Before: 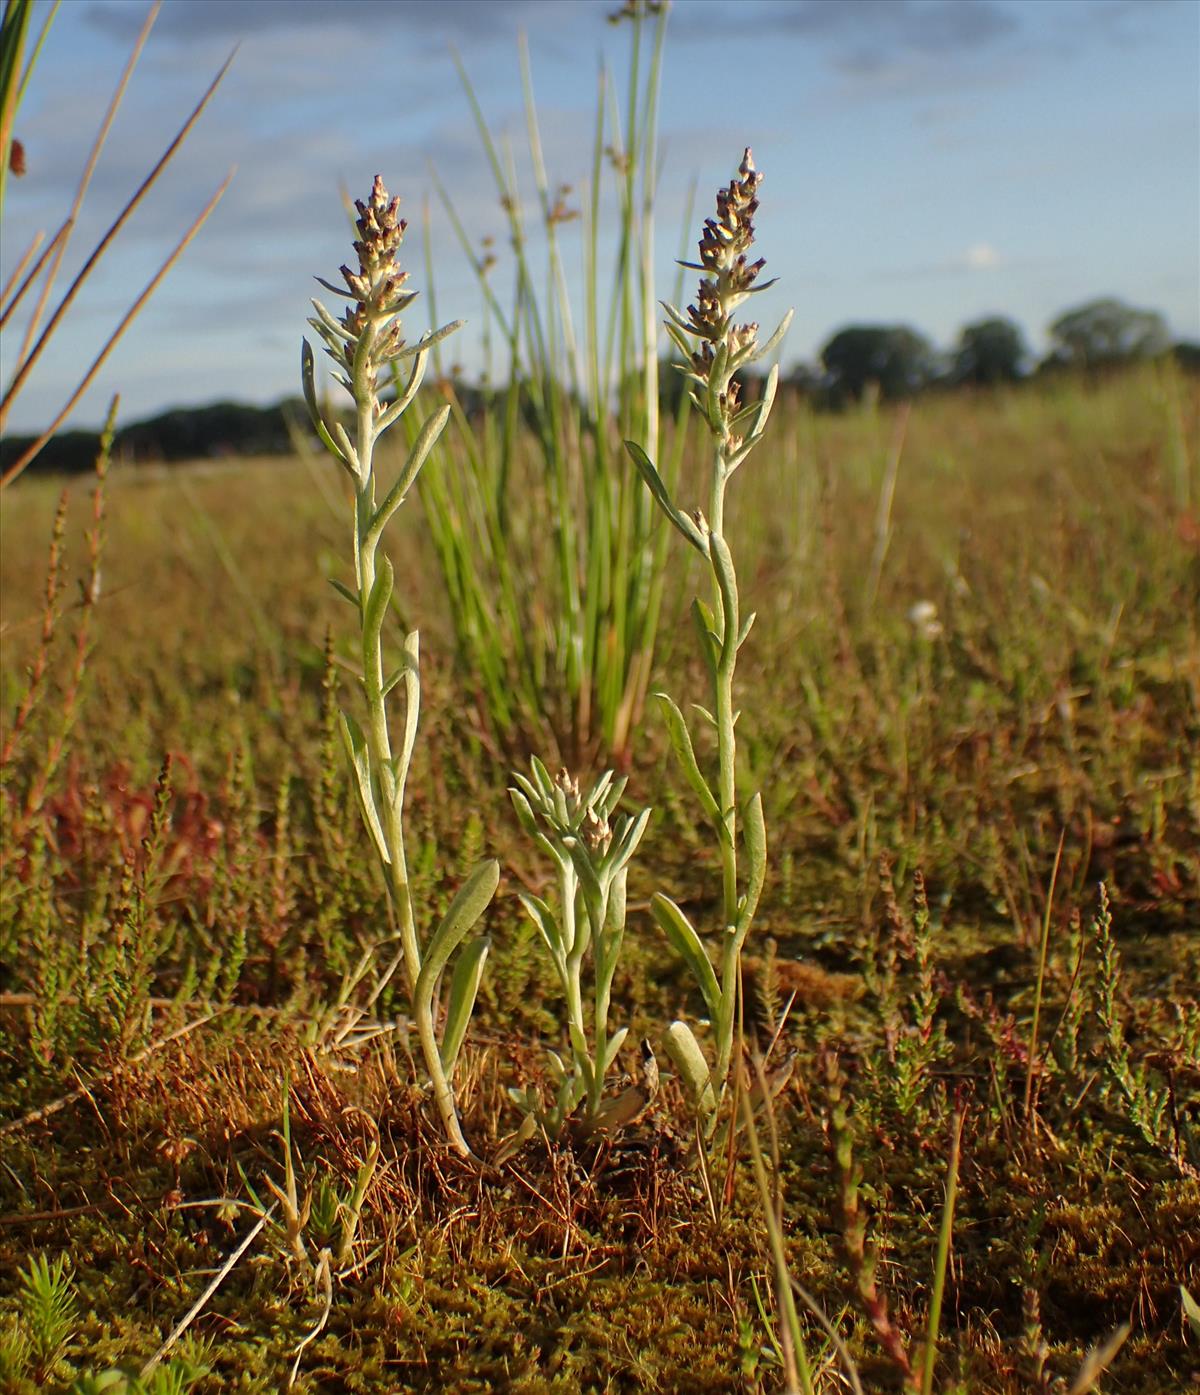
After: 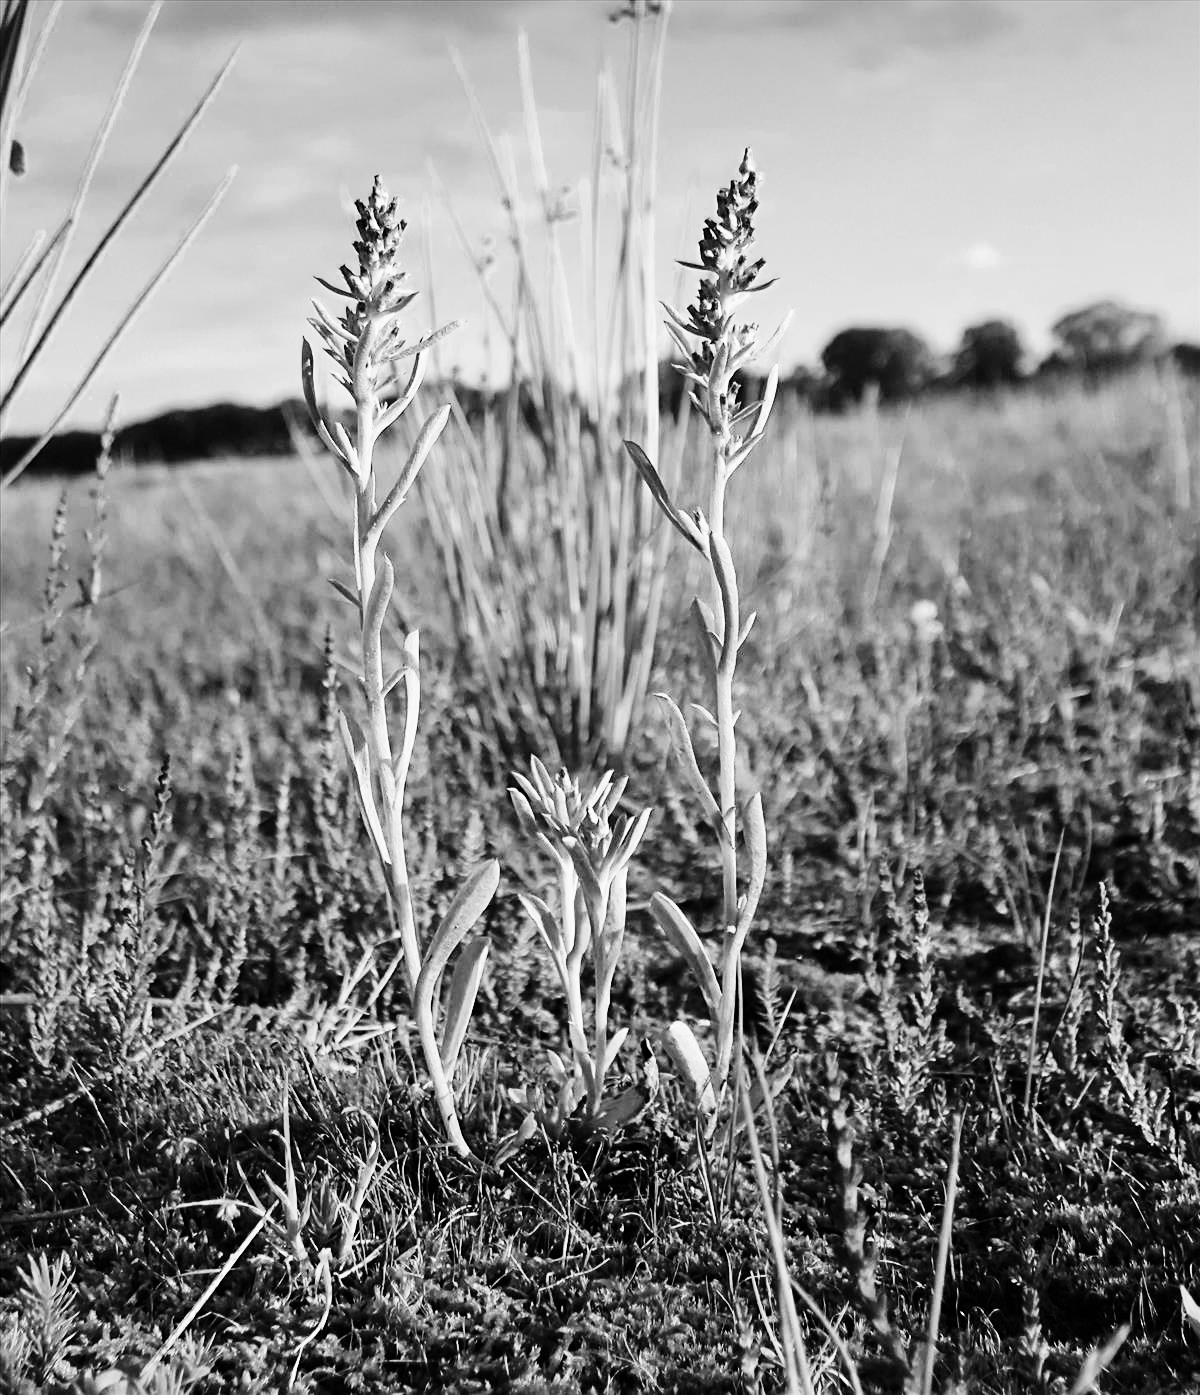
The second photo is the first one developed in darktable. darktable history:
contrast equalizer: octaves 7, y [[0.6 ×6], [0.55 ×6], [0 ×6], [0 ×6], [0 ×6]], mix 0.15
color balance rgb: shadows lift › chroma 1%, shadows lift › hue 113°, highlights gain › chroma 0.2%, highlights gain › hue 333°, perceptual saturation grading › global saturation 20%, perceptual saturation grading › highlights -50%, perceptual saturation grading › shadows 25%, contrast -10%
denoise (profiled): strength 1.2, preserve shadows 0, a [-1, 0, 0], y [[0.5 ×7] ×4, [0 ×7], [0.5 ×7]], compensate highlight preservation false
sharpen: amount 0.2
rgb curve: curves: ch0 [(0, 0) (0.21, 0.15) (0.24, 0.21) (0.5, 0.75) (0.75, 0.96) (0.89, 0.99) (1, 1)]; ch1 [(0, 0.02) (0.21, 0.13) (0.25, 0.2) (0.5, 0.67) (0.75, 0.9) (0.89, 0.97) (1, 1)]; ch2 [(0, 0.02) (0.21, 0.13) (0.25, 0.2) (0.5, 0.67) (0.75, 0.9) (0.89, 0.97) (1, 1)], compensate middle gray true | blend: blend mode normal, opacity 90%; mask: uniform (no mask)
color zones: curves: ch0 [(0, 0.5) (0.125, 0.4) (0.25, 0.5) (0.375, 0.4) (0.5, 0.4) (0.625, 0.35) (0.75, 0.35) (0.875, 0.5)]; ch1 [(0, 0.35) (0.125, 0.45) (0.25, 0.35) (0.375, 0.35) (0.5, 0.35) (0.625, 0.35) (0.75, 0.45) (0.875, 0.35)]; ch2 [(0, 0.6) (0.125, 0.5) (0.25, 0.5) (0.375, 0.6) (0.5, 0.6) (0.625, 0.5) (0.75, 0.5) (0.875, 0.5)]
monochrome: on, module defaults
